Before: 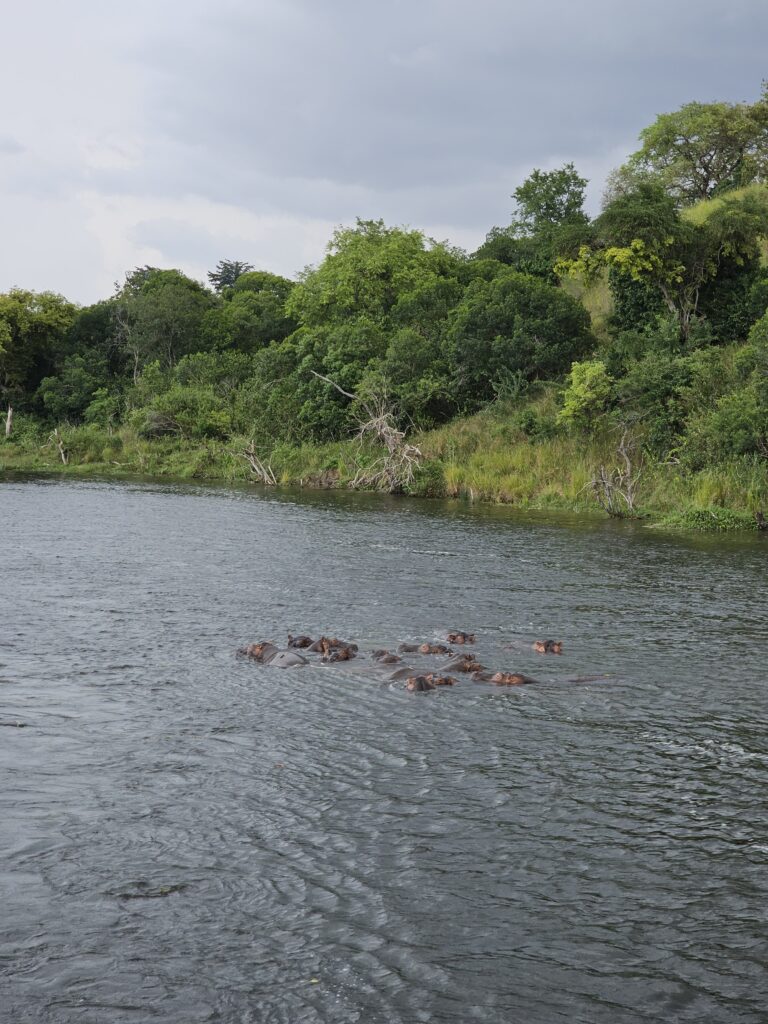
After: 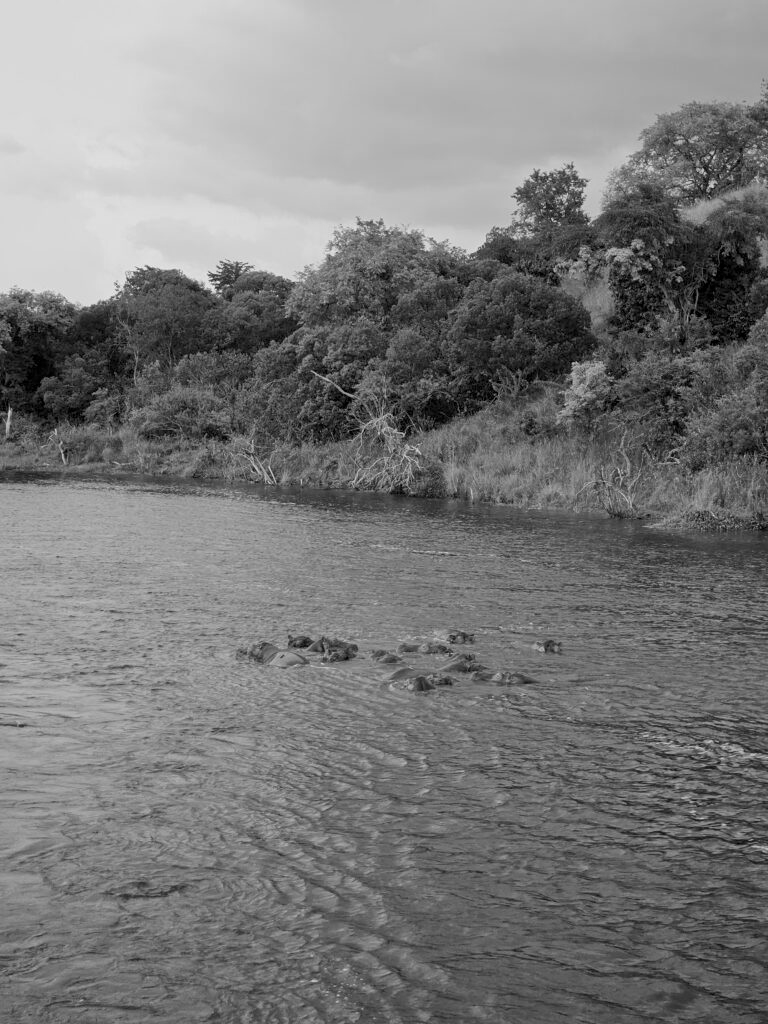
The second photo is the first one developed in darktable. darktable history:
color balance rgb: shadows lift › chroma 3%, shadows lift › hue 240.84°, highlights gain › chroma 3%, highlights gain › hue 73.2°, global offset › luminance -0.5%, perceptual saturation grading › global saturation 20%, perceptual saturation grading › highlights -25%, perceptual saturation grading › shadows 50%, global vibrance 25.26%
contrast brightness saturation: saturation -1
monochrome: a 0, b 0, size 0.5, highlights 0.57
exposure: compensate highlight preservation false
